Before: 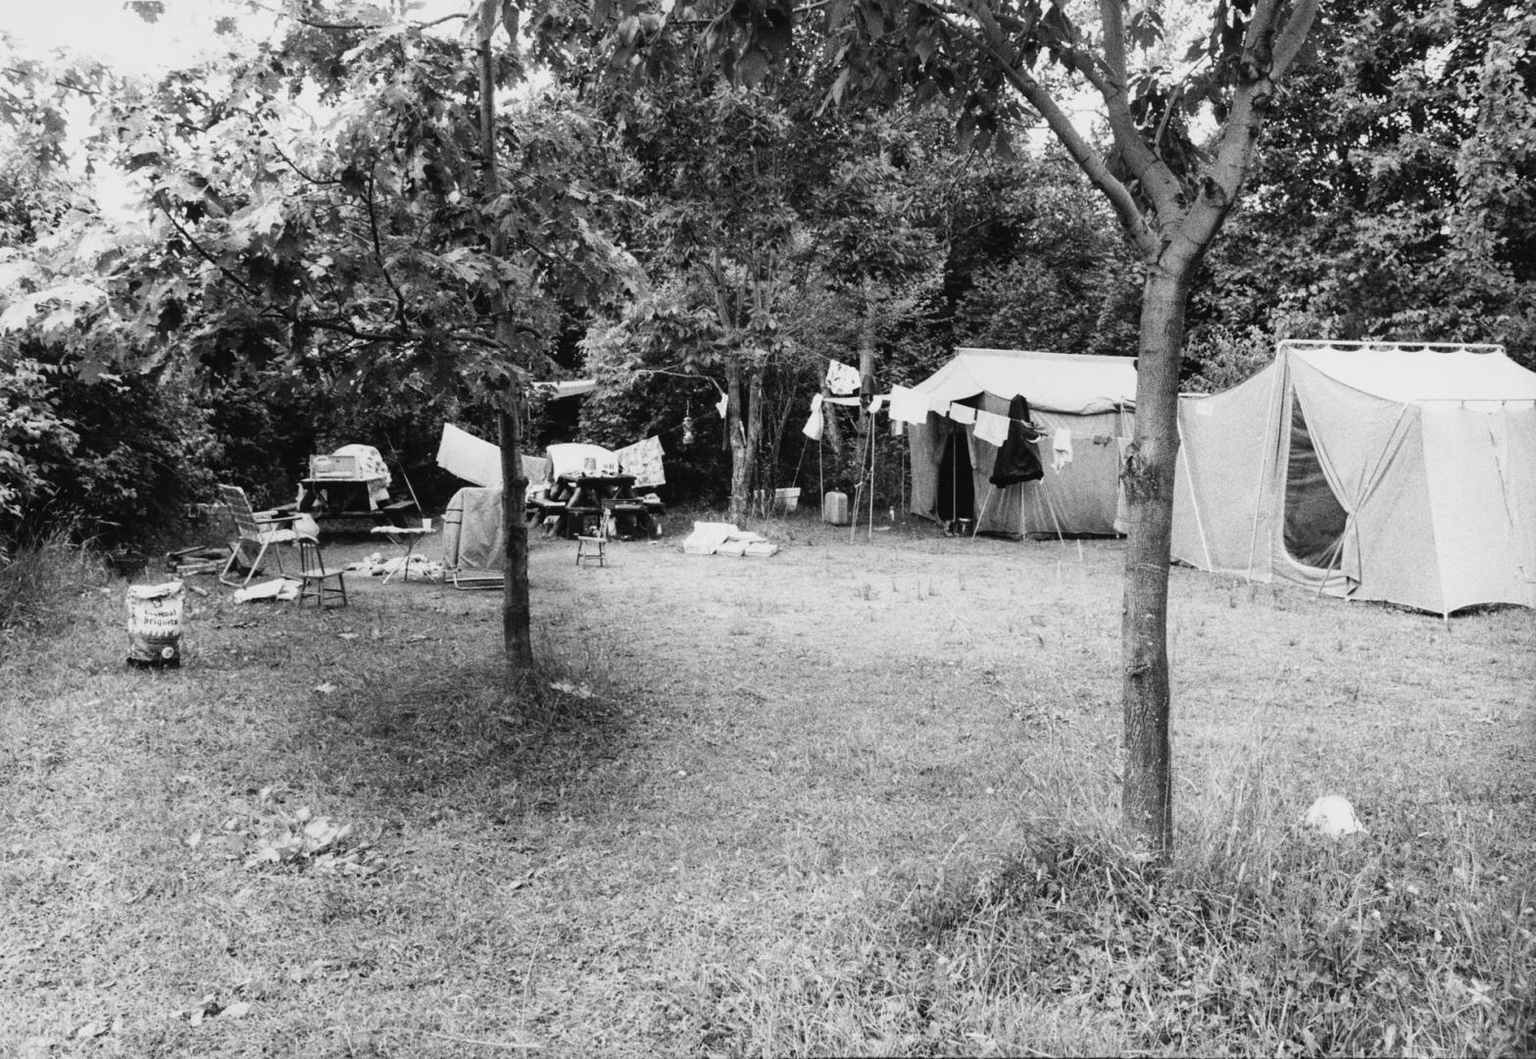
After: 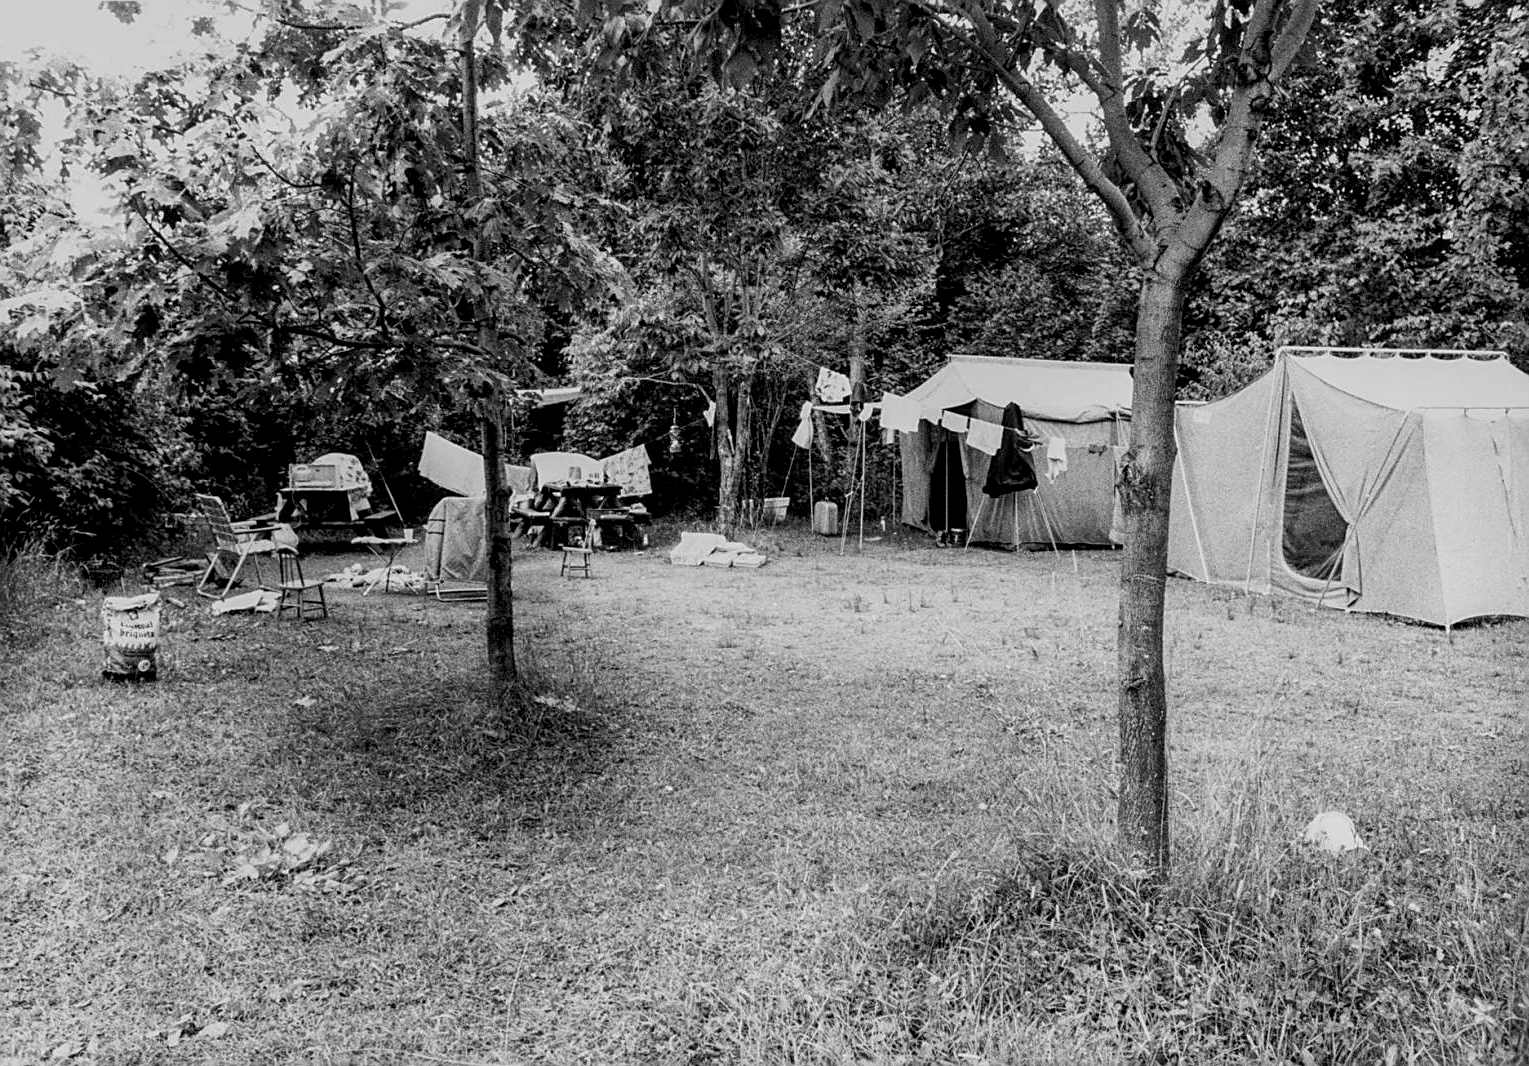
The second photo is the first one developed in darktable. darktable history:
sharpen: on, module defaults
crop and rotate: left 1.774%, right 0.633%, bottom 1.28%
local contrast: on, module defaults
monochrome: a 26.22, b 42.67, size 0.8
exposure: black level correction 0.009, compensate highlight preservation false
